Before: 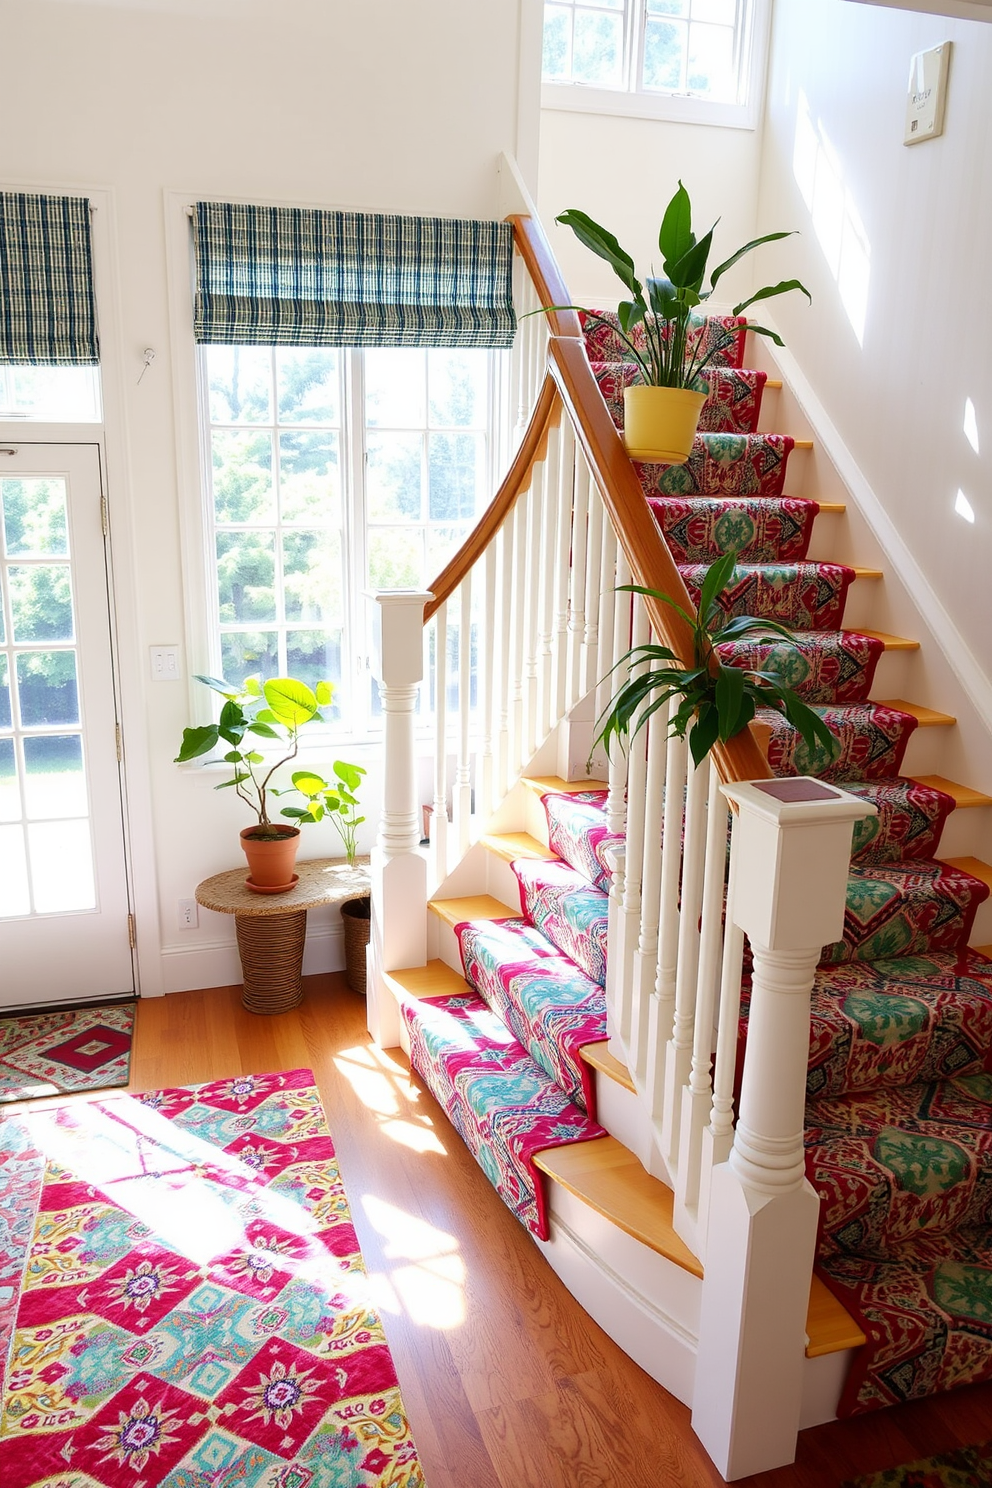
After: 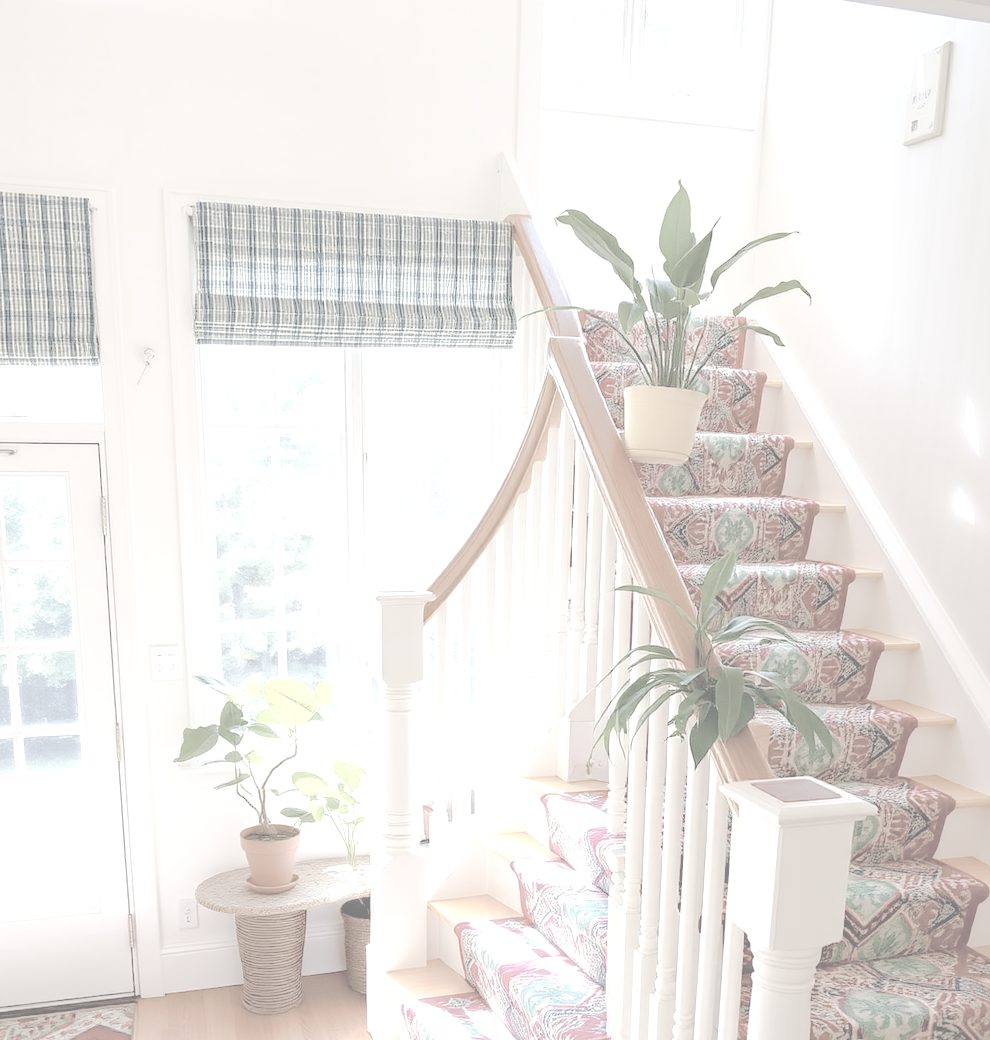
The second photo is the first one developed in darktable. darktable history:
color balance rgb: perceptual saturation grading › global saturation 25.243%, perceptual saturation grading › highlights -50.269%, perceptual saturation grading › shadows 30.803%, global vibrance 9.334%
local contrast: detail 130%
crop: right 0%, bottom 29.138%
tone curve: curves: ch0 [(0, 0) (0.003, 0.064) (0.011, 0.065) (0.025, 0.061) (0.044, 0.068) (0.069, 0.083) (0.1, 0.102) (0.136, 0.126) (0.177, 0.172) (0.224, 0.225) (0.277, 0.306) (0.335, 0.397) (0.399, 0.483) (0.468, 0.56) (0.543, 0.634) (0.623, 0.708) (0.709, 0.77) (0.801, 0.832) (0.898, 0.899) (1, 1)], preserve colors none
exposure: black level correction 0.002, exposure 1.319 EV, compensate highlight preservation false
haze removal: strength 0.281, distance 0.257, compatibility mode true, adaptive false
contrast brightness saturation: contrast -0.332, brightness 0.756, saturation -0.796
